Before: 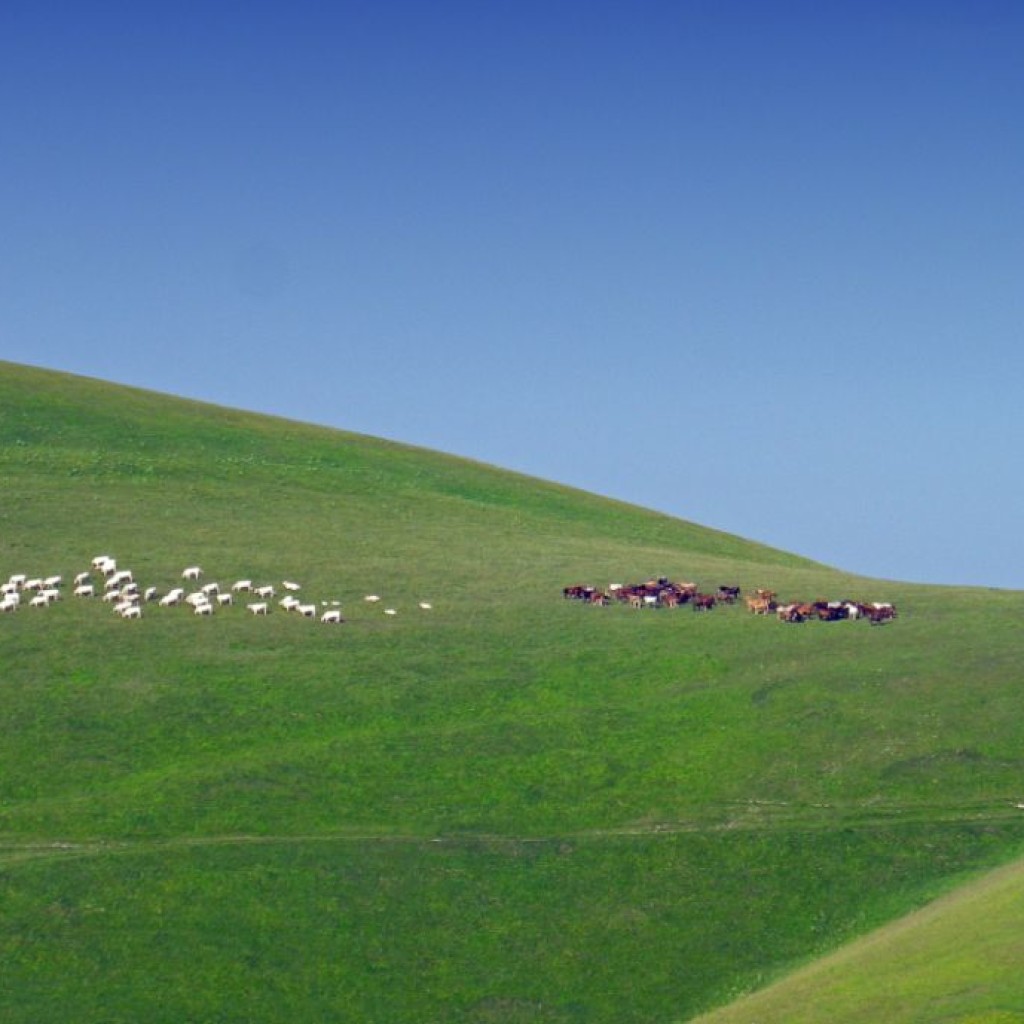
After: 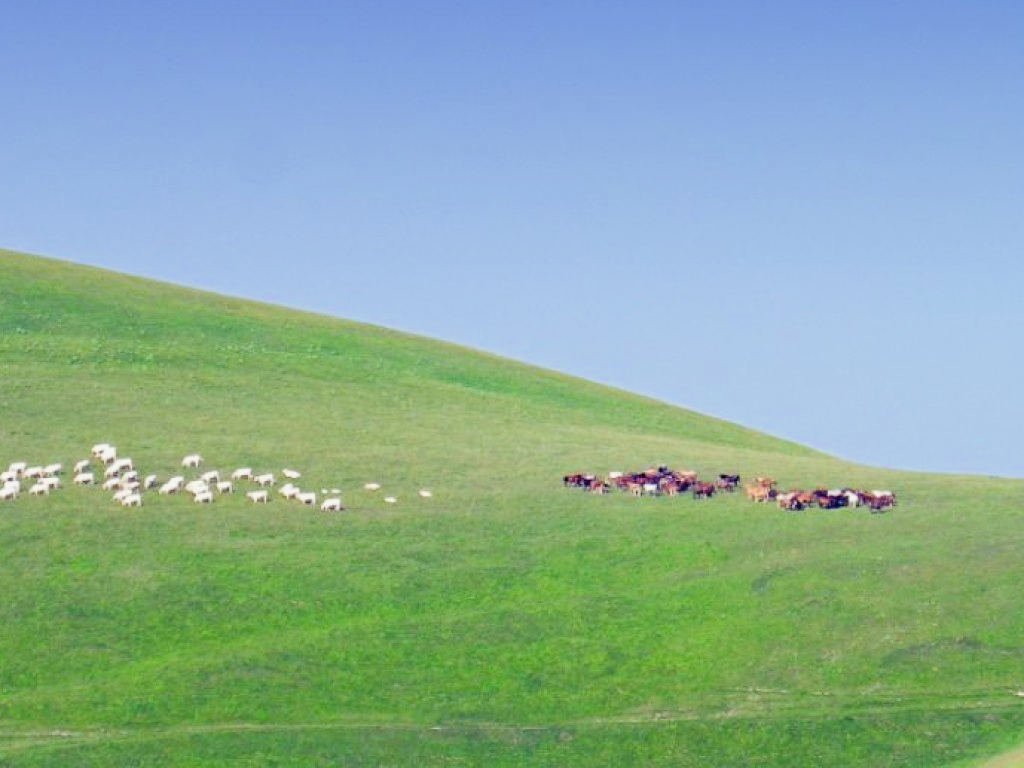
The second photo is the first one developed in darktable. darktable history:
tone equalizer: -8 EV -0.448 EV, -7 EV -0.369 EV, -6 EV -0.331 EV, -5 EV -0.196 EV, -3 EV 0.189 EV, -2 EV 0.35 EV, -1 EV 0.413 EV, +0 EV 0.446 EV, smoothing diameter 24.94%, edges refinement/feathering 6.06, preserve details guided filter
exposure: exposure 0.758 EV, compensate highlight preservation false
crop: top 11.014%, bottom 13.919%
filmic rgb: black relative exposure -7.65 EV, white relative exposure 4.56 EV, hardness 3.61
